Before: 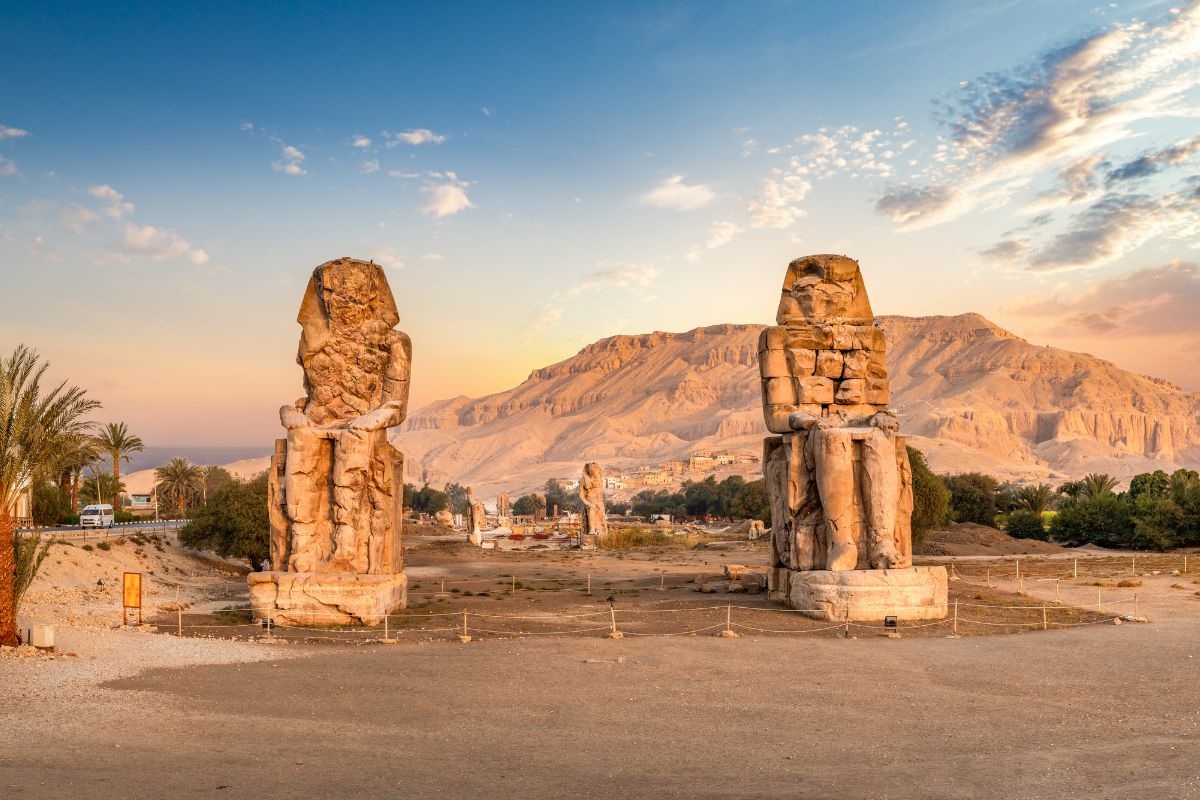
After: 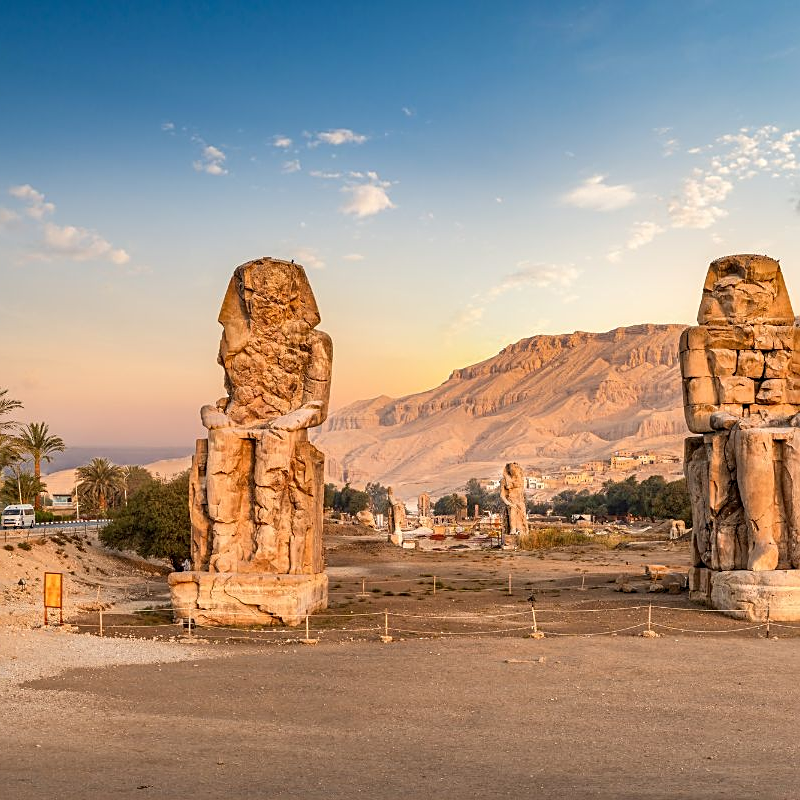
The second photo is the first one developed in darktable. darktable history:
sharpen: on, module defaults
crop and rotate: left 6.617%, right 26.717%
